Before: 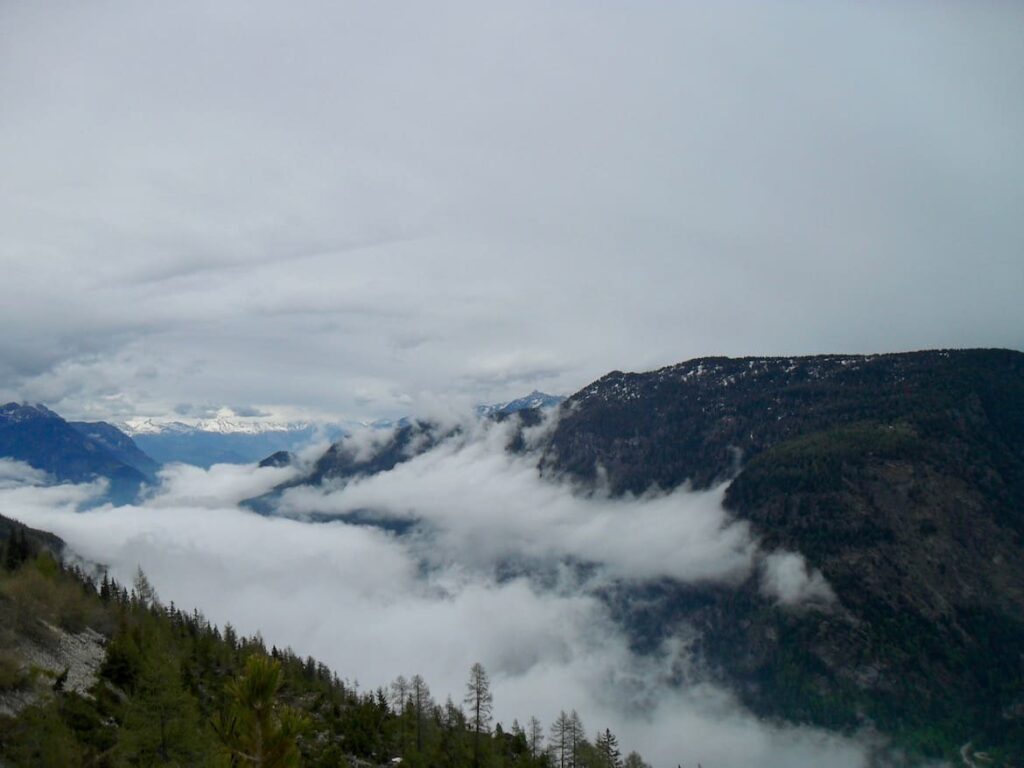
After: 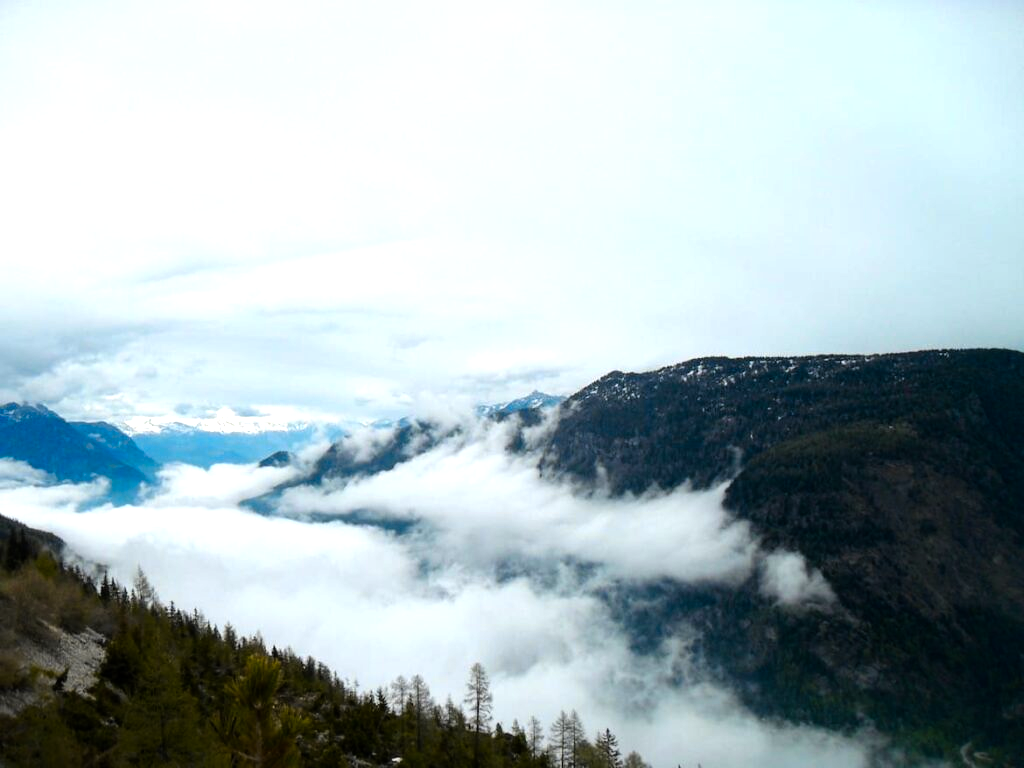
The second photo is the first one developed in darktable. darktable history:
color balance rgb: perceptual saturation grading › global saturation 17.058%, hue shift -11.01°
tone equalizer: -8 EV -1.08 EV, -7 EV -1 EV, -6 EV -0.902 EV, -5 EV -0.584 EV, -3 EV 0.543 EV, -2 EV 0.844 EV, -1 EV 1.01 EV, +0 EV 1.07 EV
